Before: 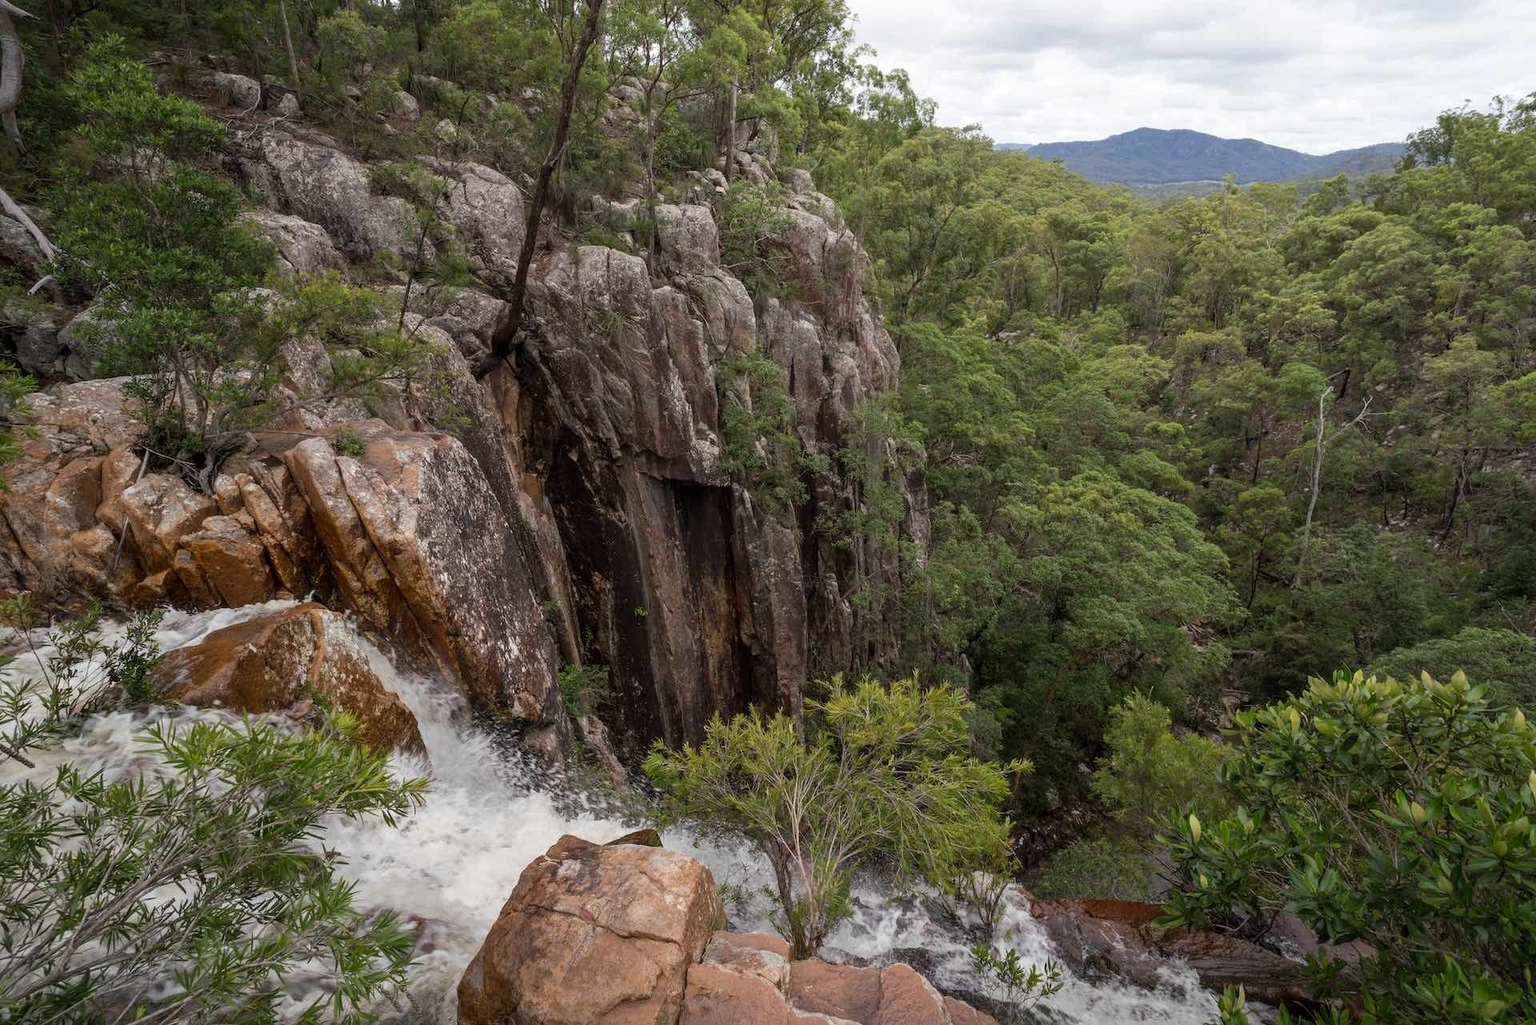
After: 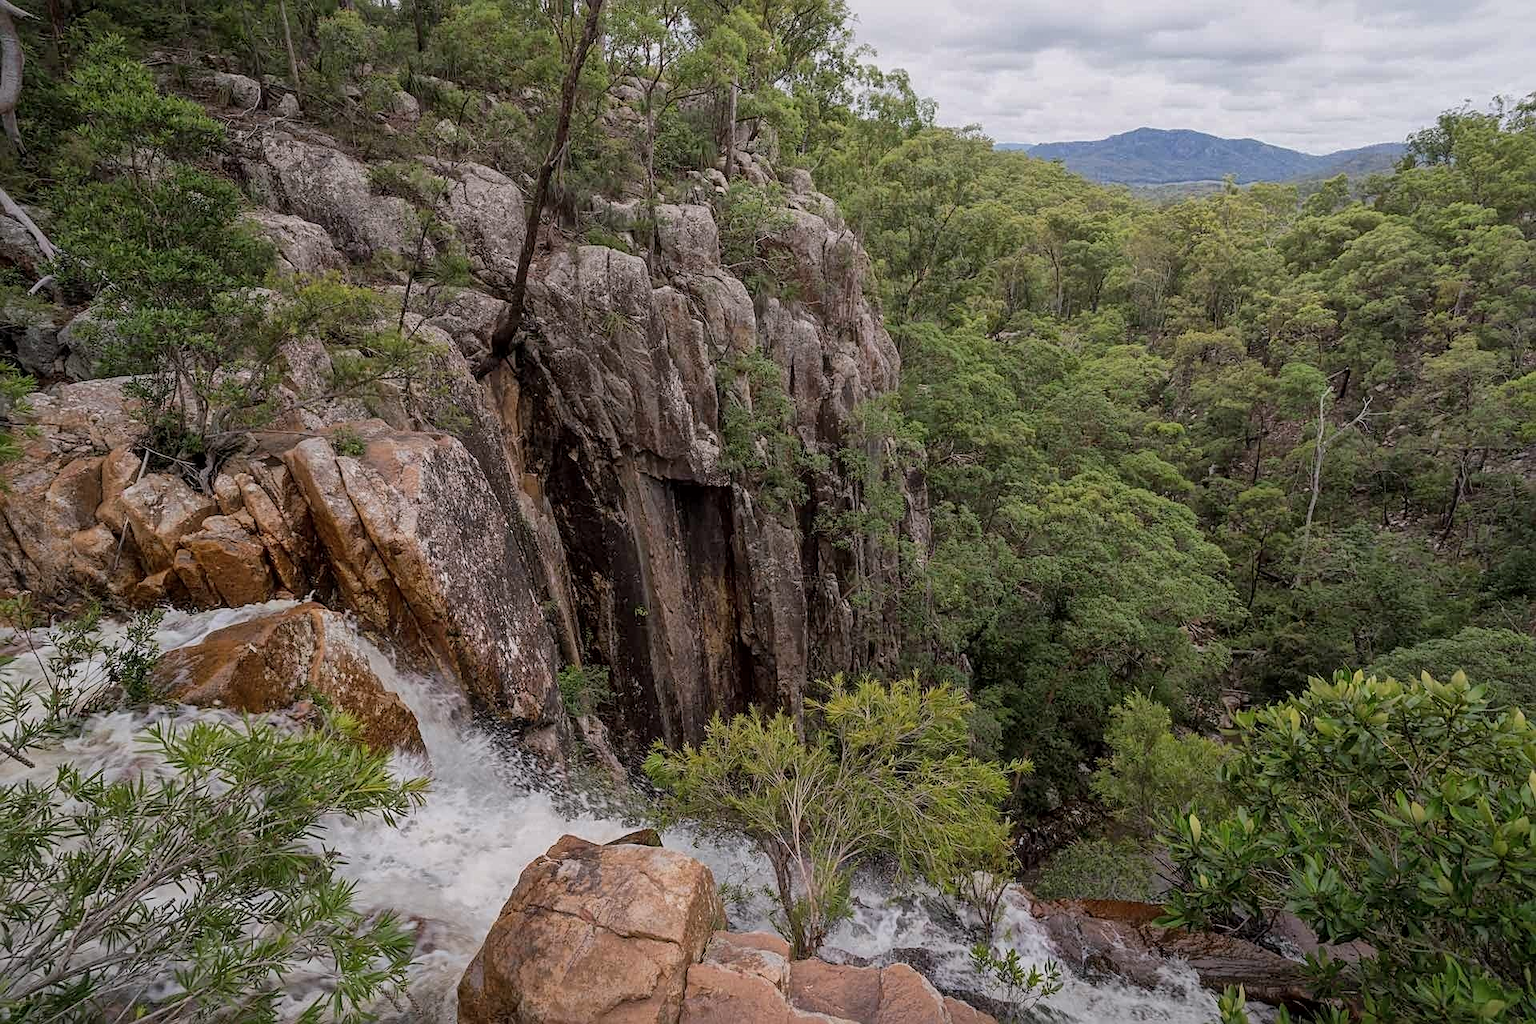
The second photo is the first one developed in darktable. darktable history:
white balance: red 1.009, blue 1.027
global tonemap: drago (1, 100), detail 1
sharpen: on, module defaults
